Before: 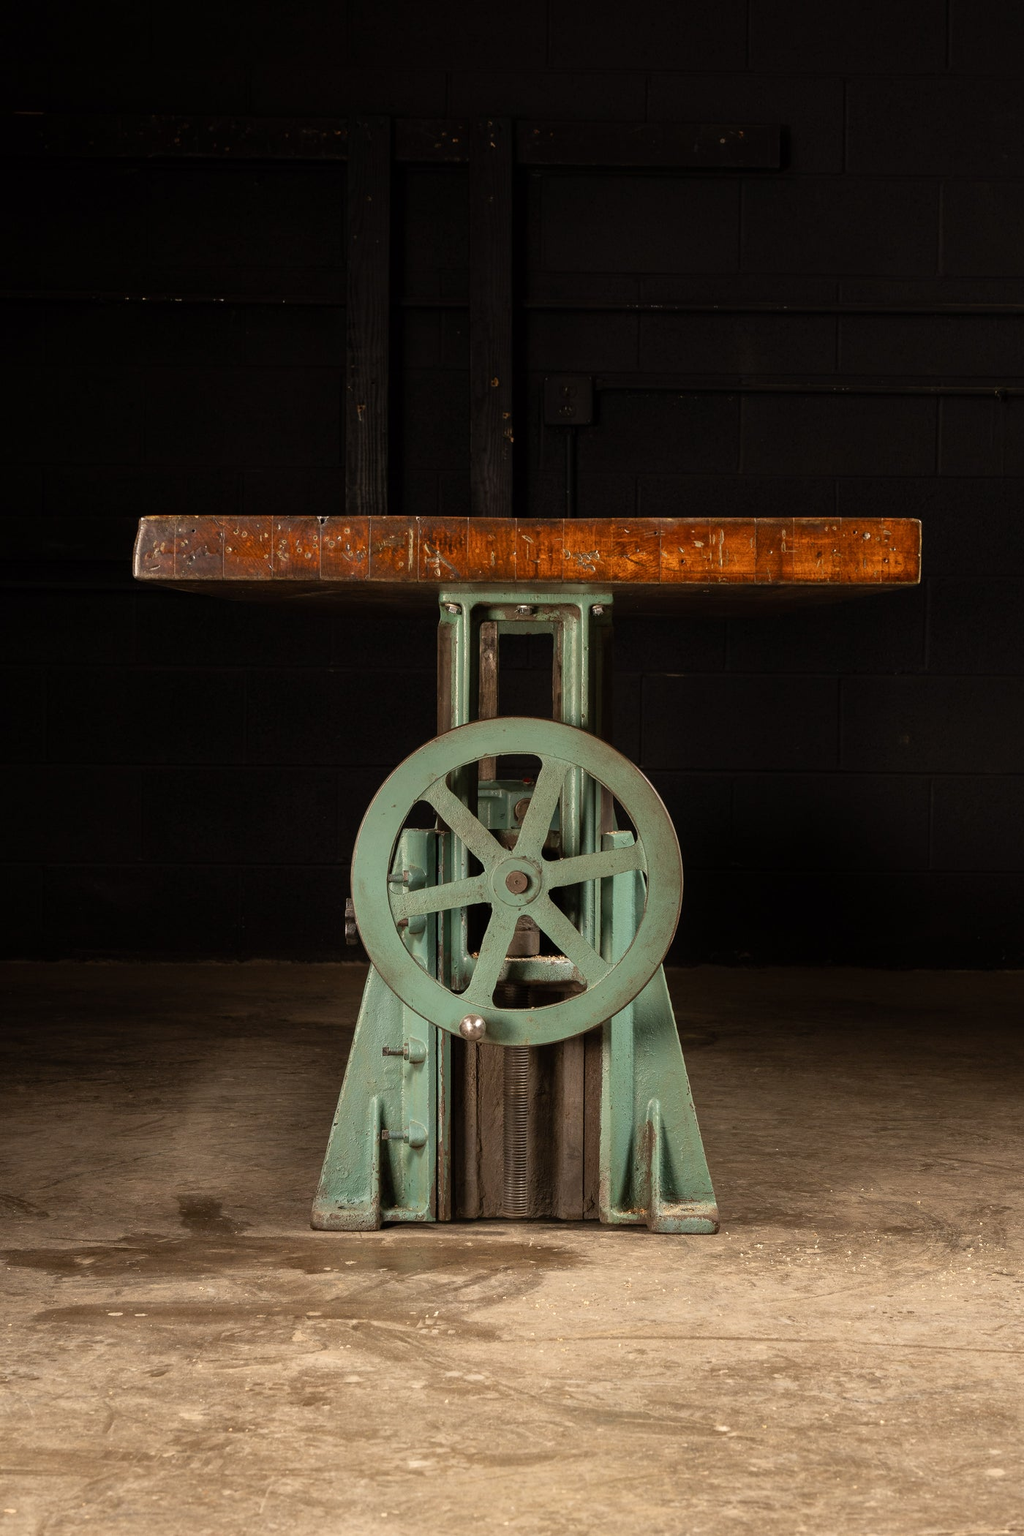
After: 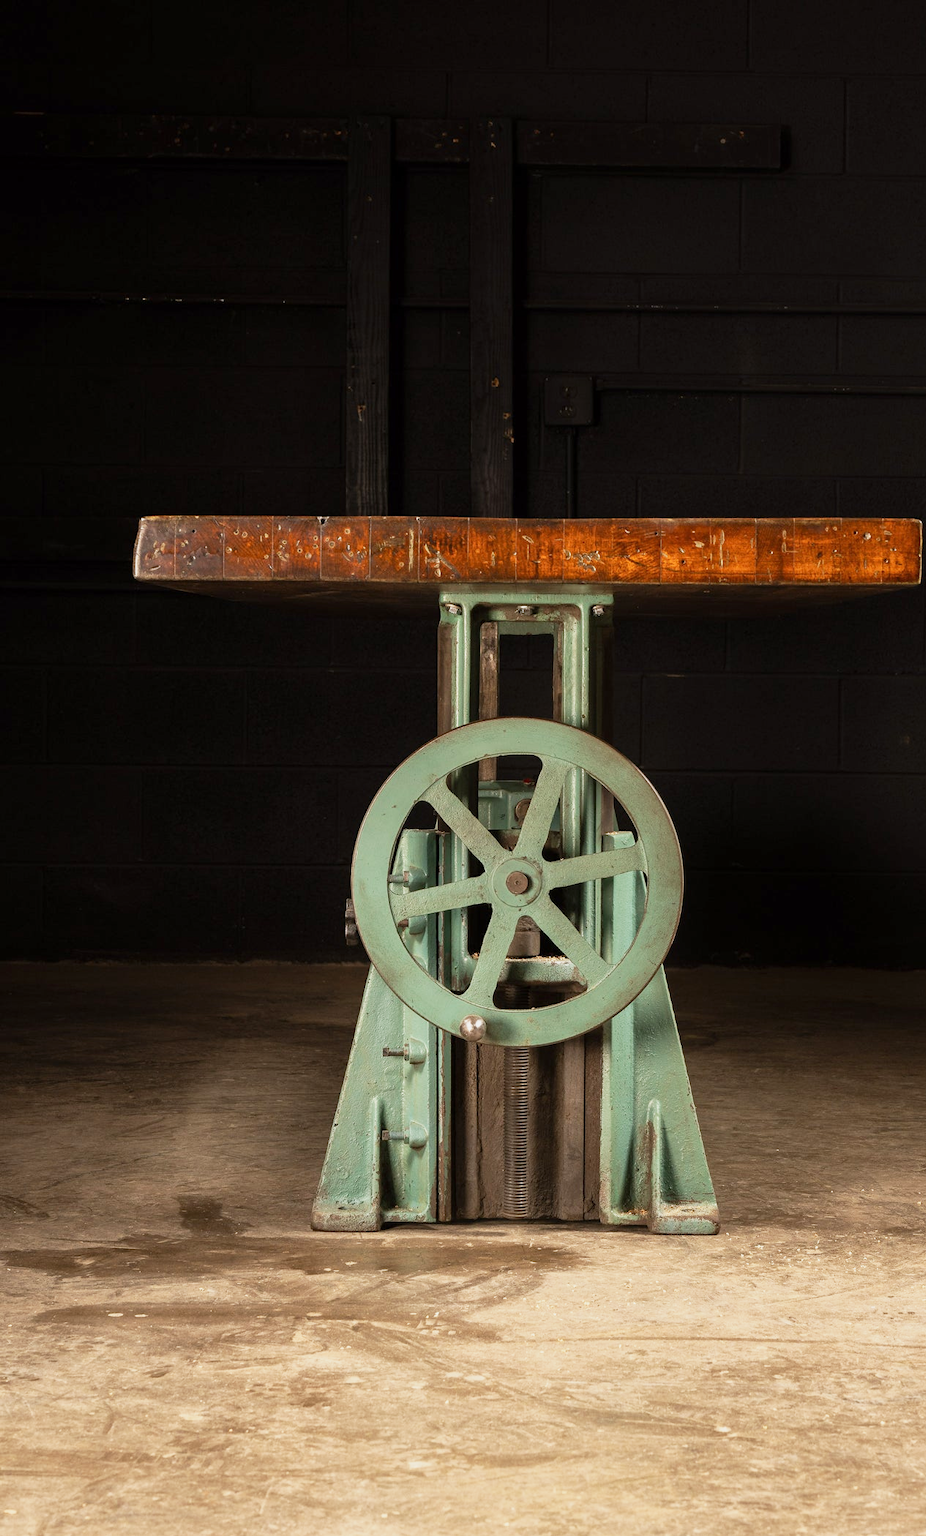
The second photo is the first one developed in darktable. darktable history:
base curve: curves: ch0 [(0, 0) (0.088, 0.125) (0.176, 0.251) (0.354, 0.501) (0.613, 0.749) (1, 0.877)], preserve colors none
crop: right 9.509%, bottom 0.031%
